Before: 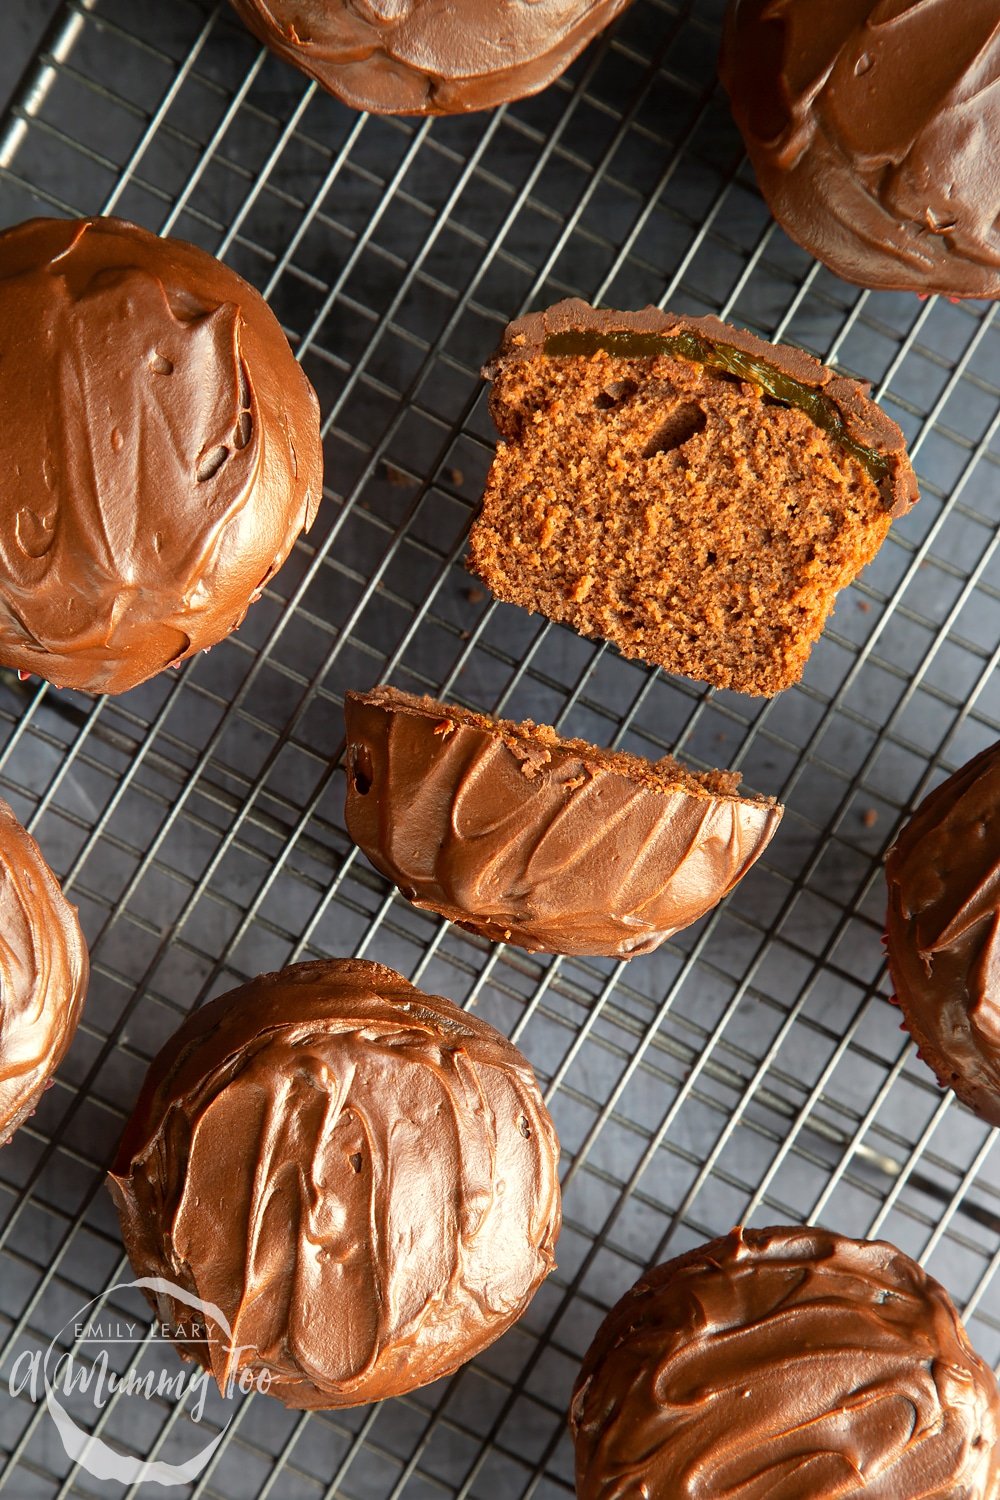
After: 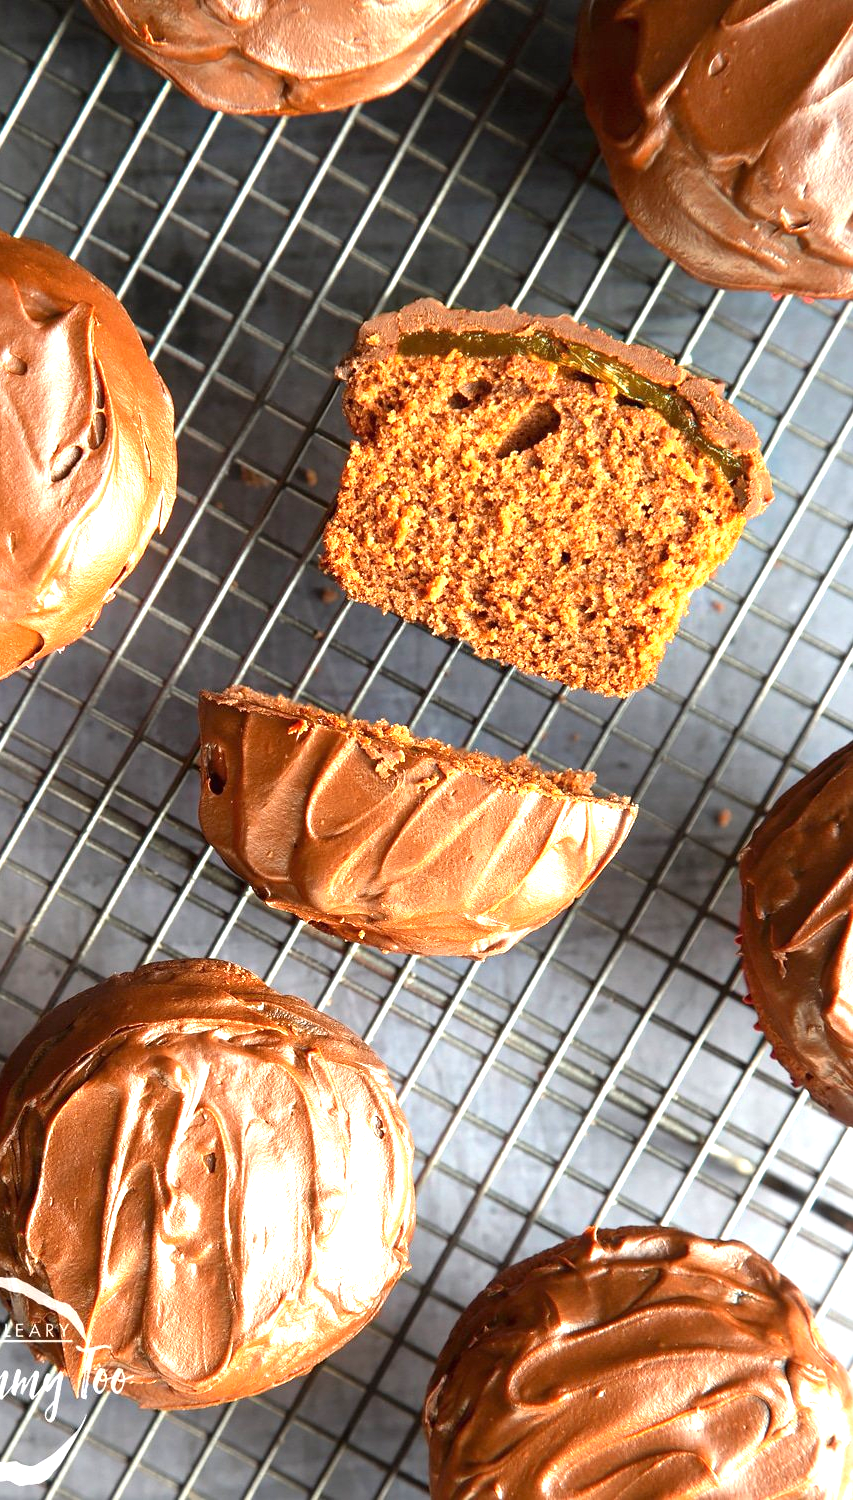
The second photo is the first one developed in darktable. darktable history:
tone equalizer: on, module defaults
crop and rotate: left 14.696%
exposure: black level correction 0, exposure 1.199 EV, compensate exposure bias true, compensate highlight preservation false
